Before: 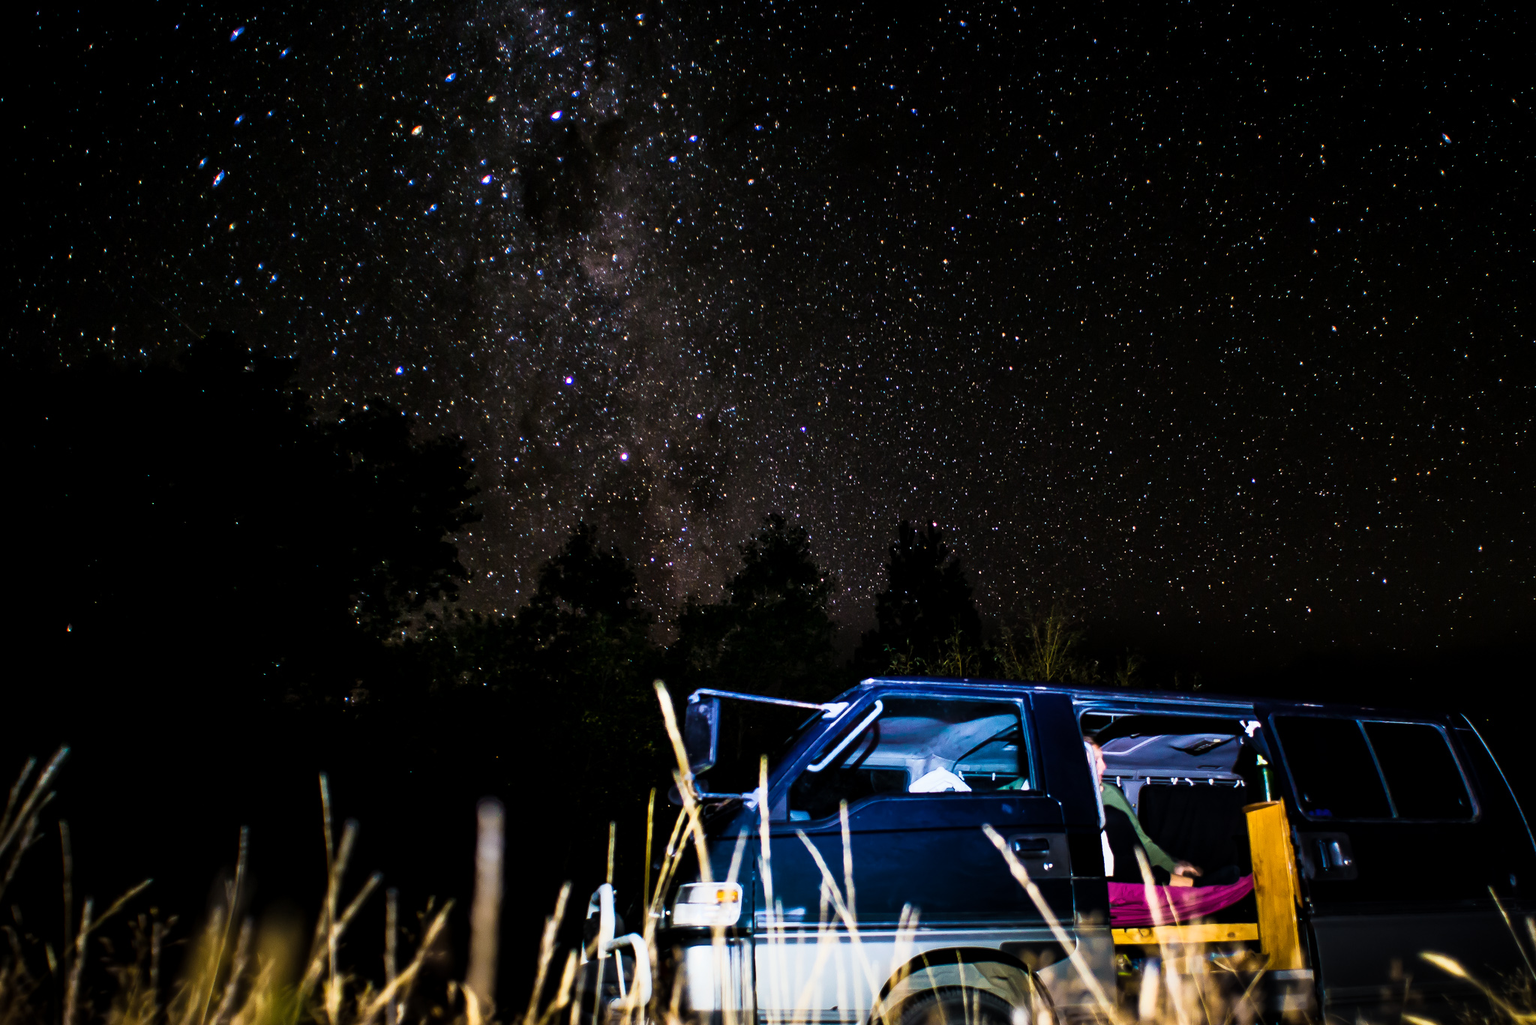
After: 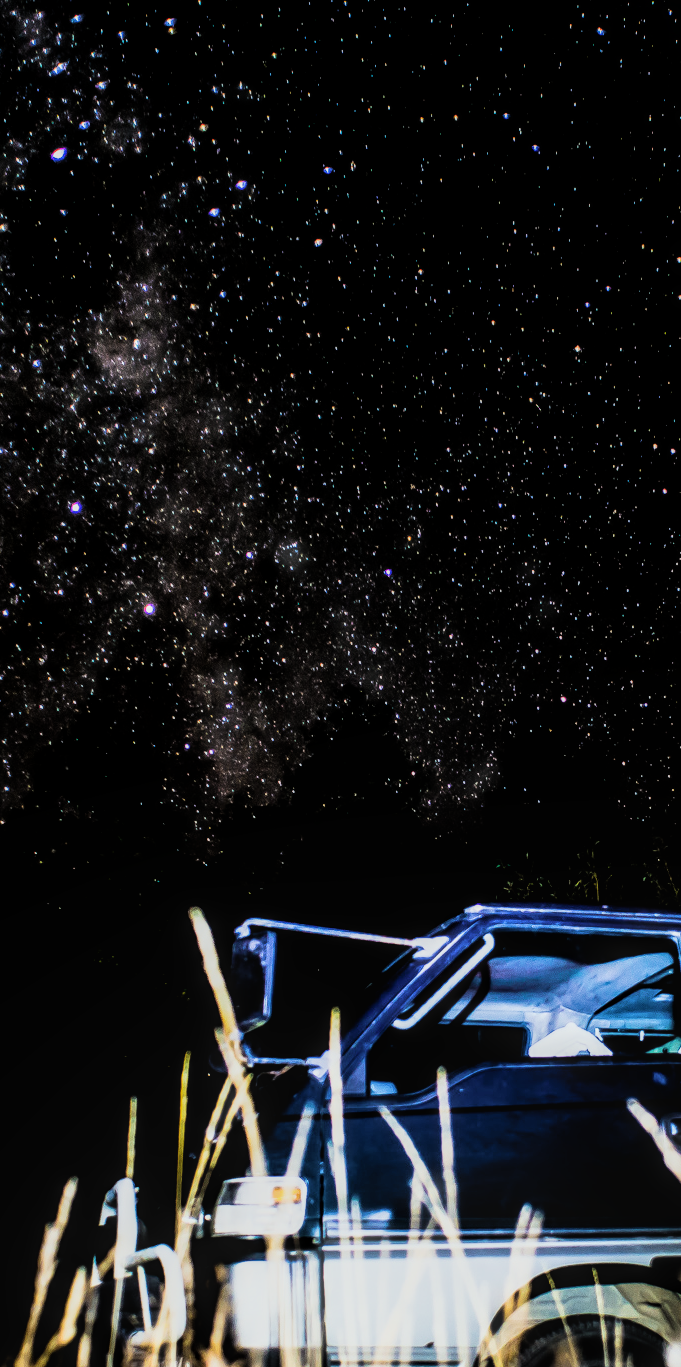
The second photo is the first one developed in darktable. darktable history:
exposure: black level correction 0.001, exposure 0.5 EV, compensate exposure bias true, compensate highlight preservation false
crop: left 33.36%, right 33.36%
filmic rgb: black relative exposure -5 EV, hardness 2.88, contrast 1.4, highlights saturation mix -30%
local contrast: on, module defaults
white balance: red 0.978, blue 0.999
tone equalizer: on, module defaults
haze removal: strength -0.1, adaptive false
